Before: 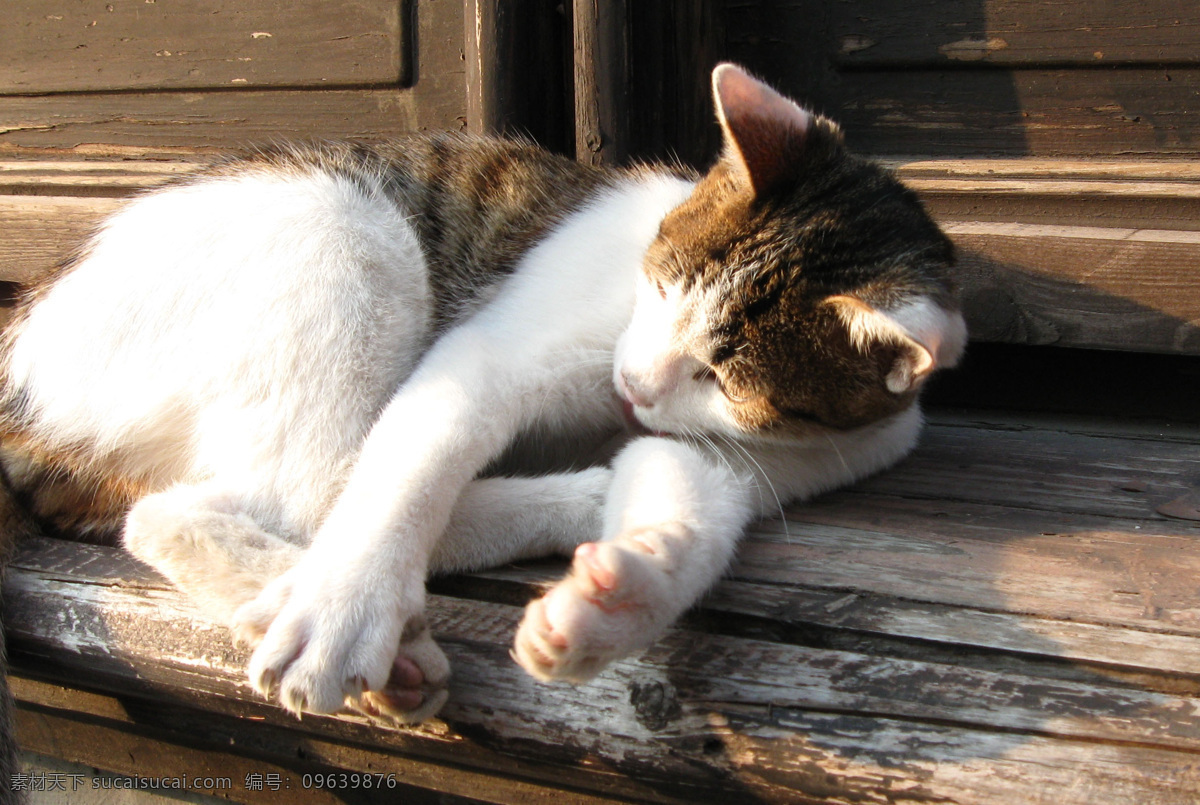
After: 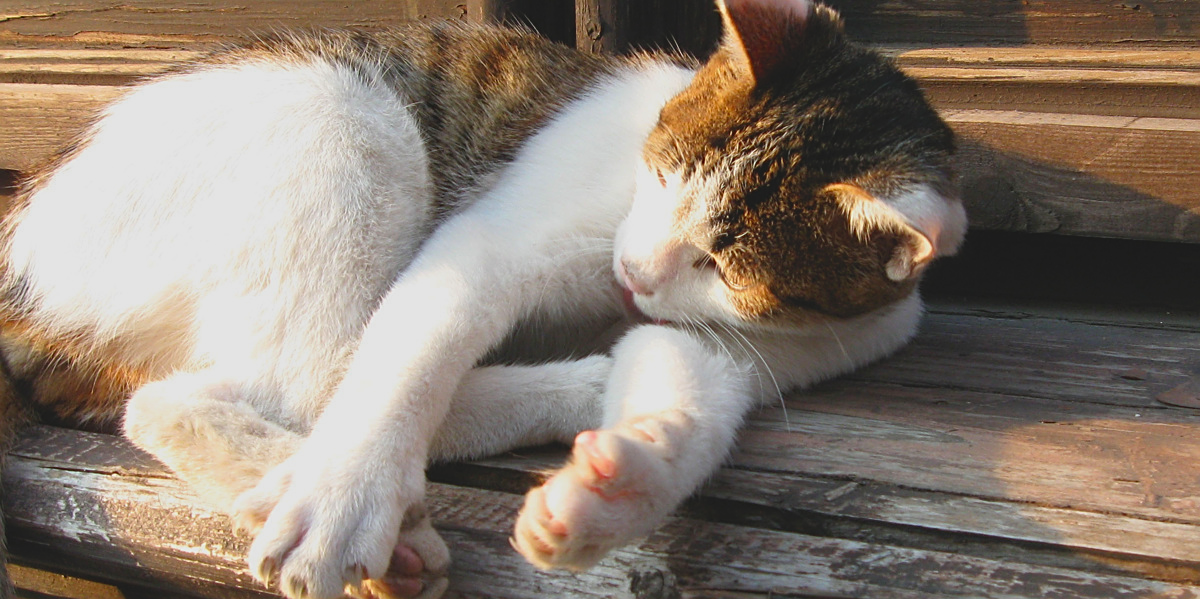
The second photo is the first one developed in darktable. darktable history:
contrast brightness saturation: contrast -0.191, saturation 0.188
sharpen: on, module defaults
crop: top 14.021%, bottom 11.449%
